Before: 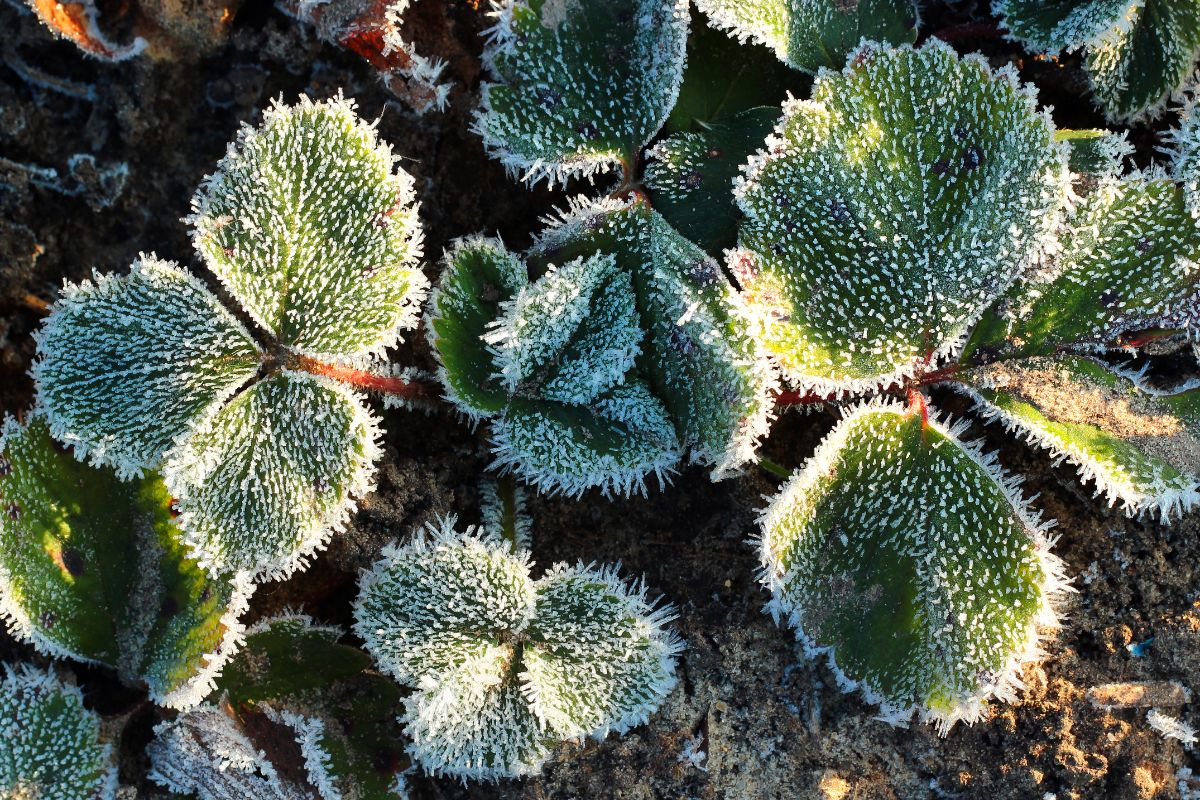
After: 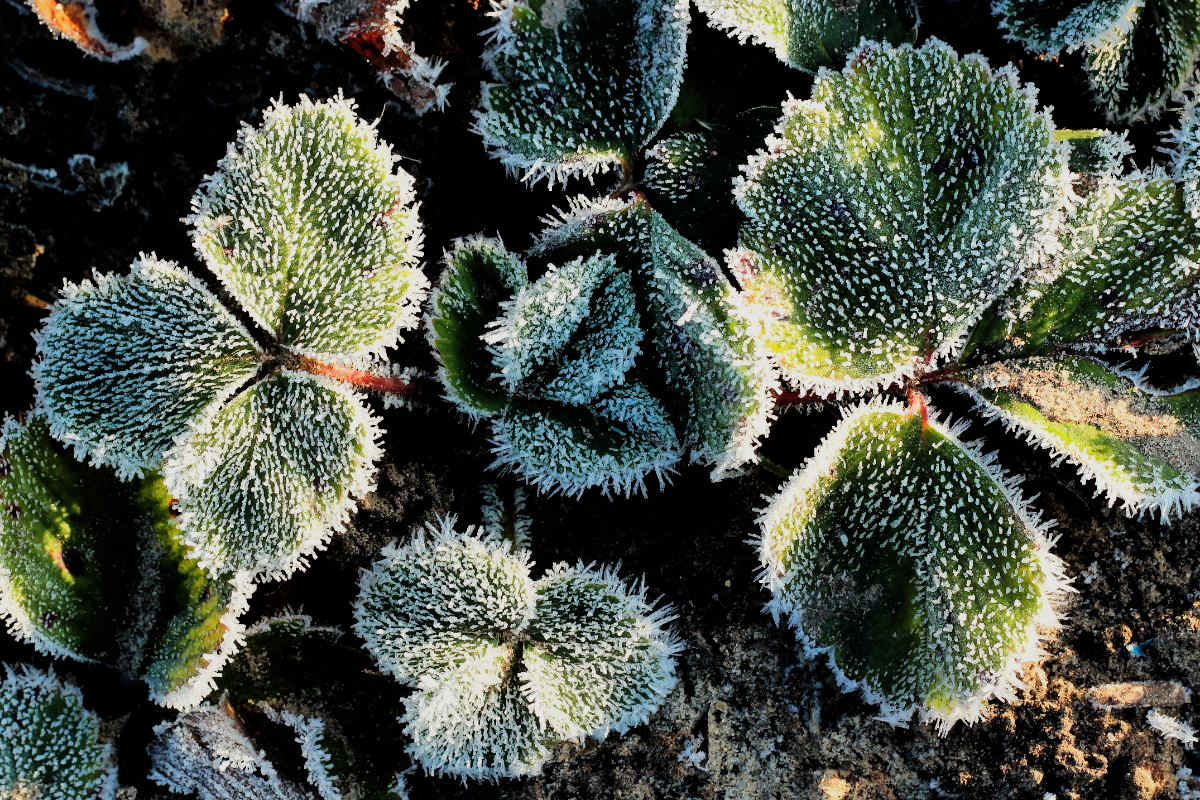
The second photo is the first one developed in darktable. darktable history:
filmic rgb: black relative exposure -5.05 EV, white relative exposure 3.56 EV, hardness 3.18, contrast 1.192, highlights saturation mix -49.66%
